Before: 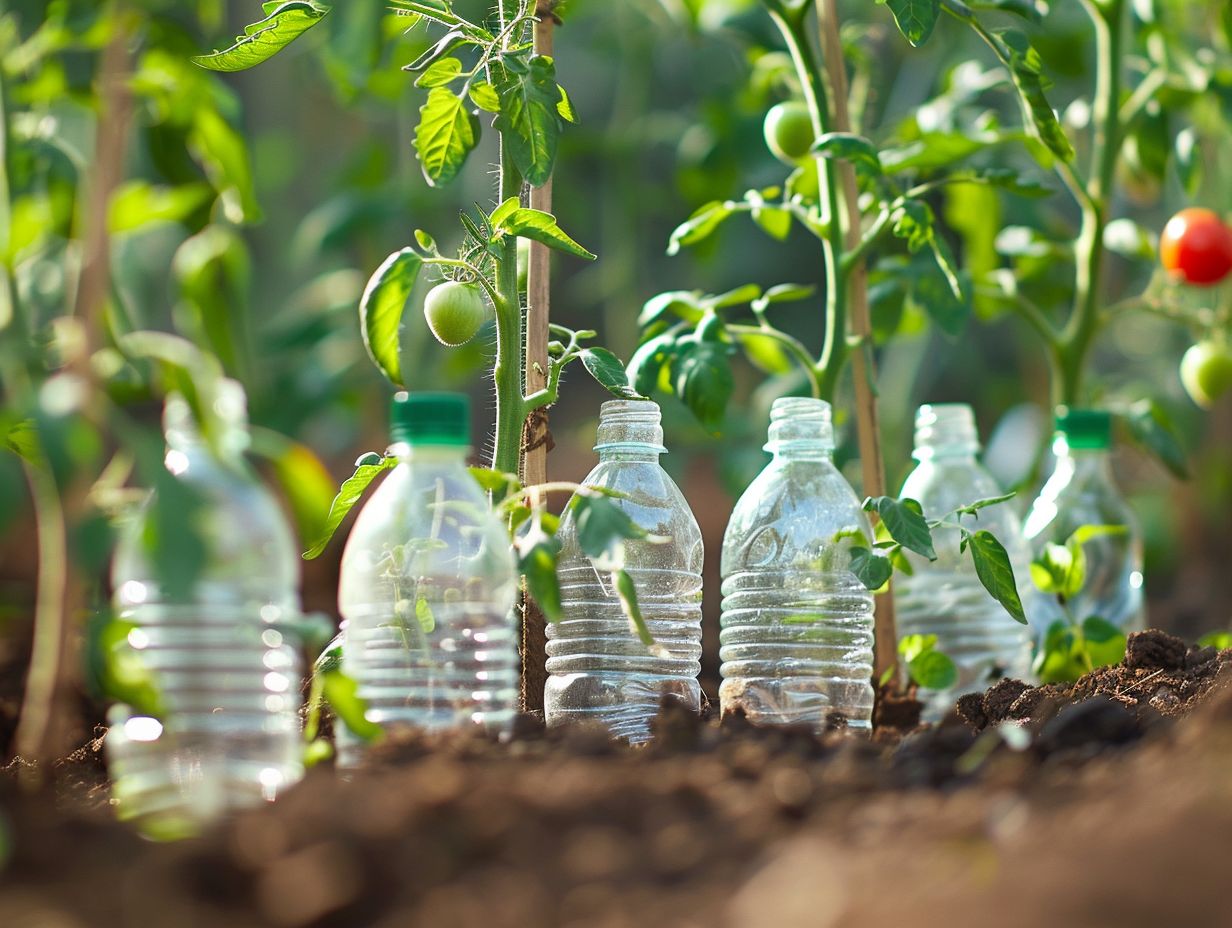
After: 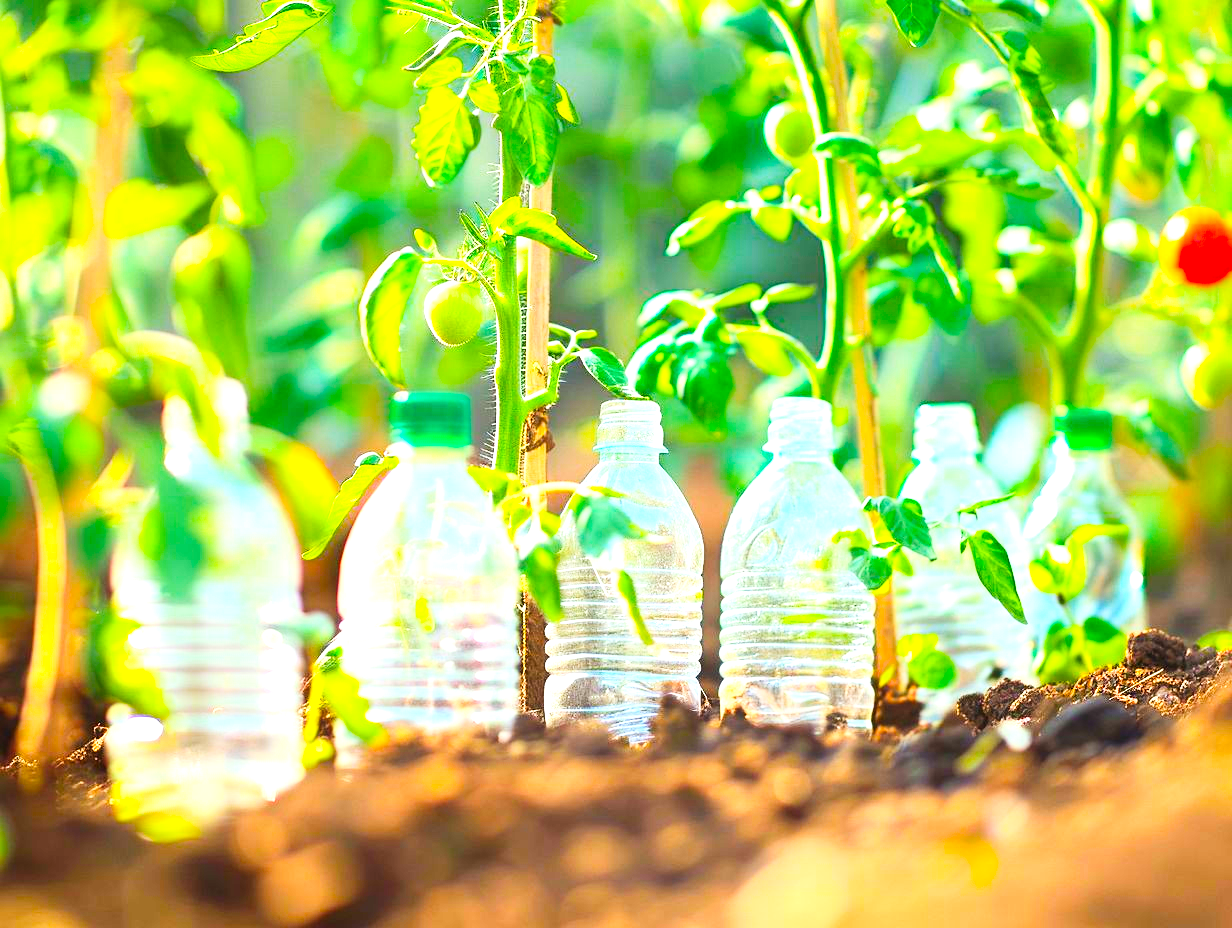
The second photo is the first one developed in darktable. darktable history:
exposure: black level correction 0, exposure 1.4 EV, compensate highlight preservation false
contrast brightness saturation: contrast 0.2, brightness 0.16, saturation 0.22
color balance rgb: linear chroma grading › global chroma 15%, perceptual saturation grading › global saturation 30%
tone curve: curves: ch0 [(0, 0) (0.08, 0.06) (0.17, 0.14) (0.5, 0.5) (0.83, 0.86) (0.92, 0.94) (1, 1)], preserve colors none
